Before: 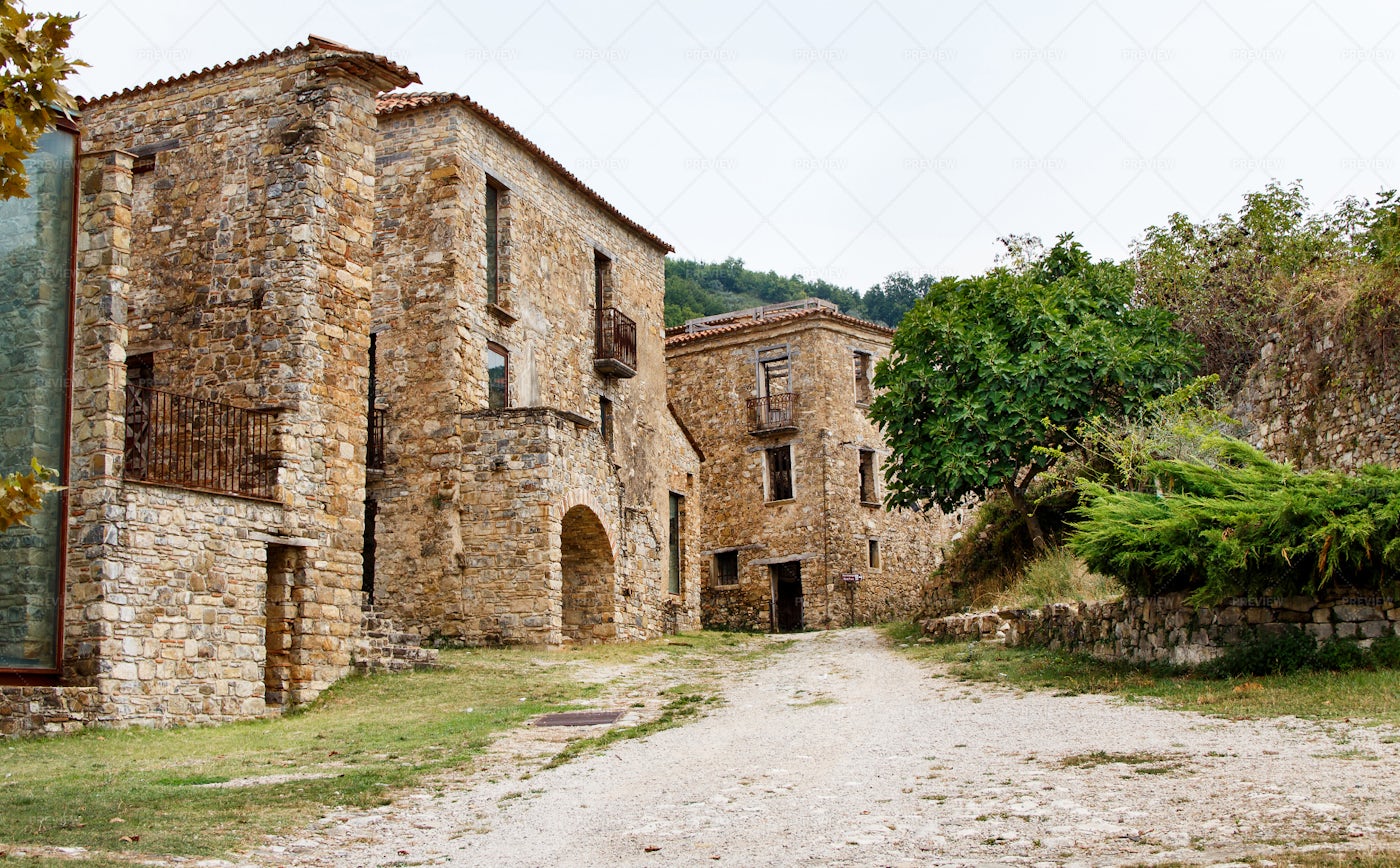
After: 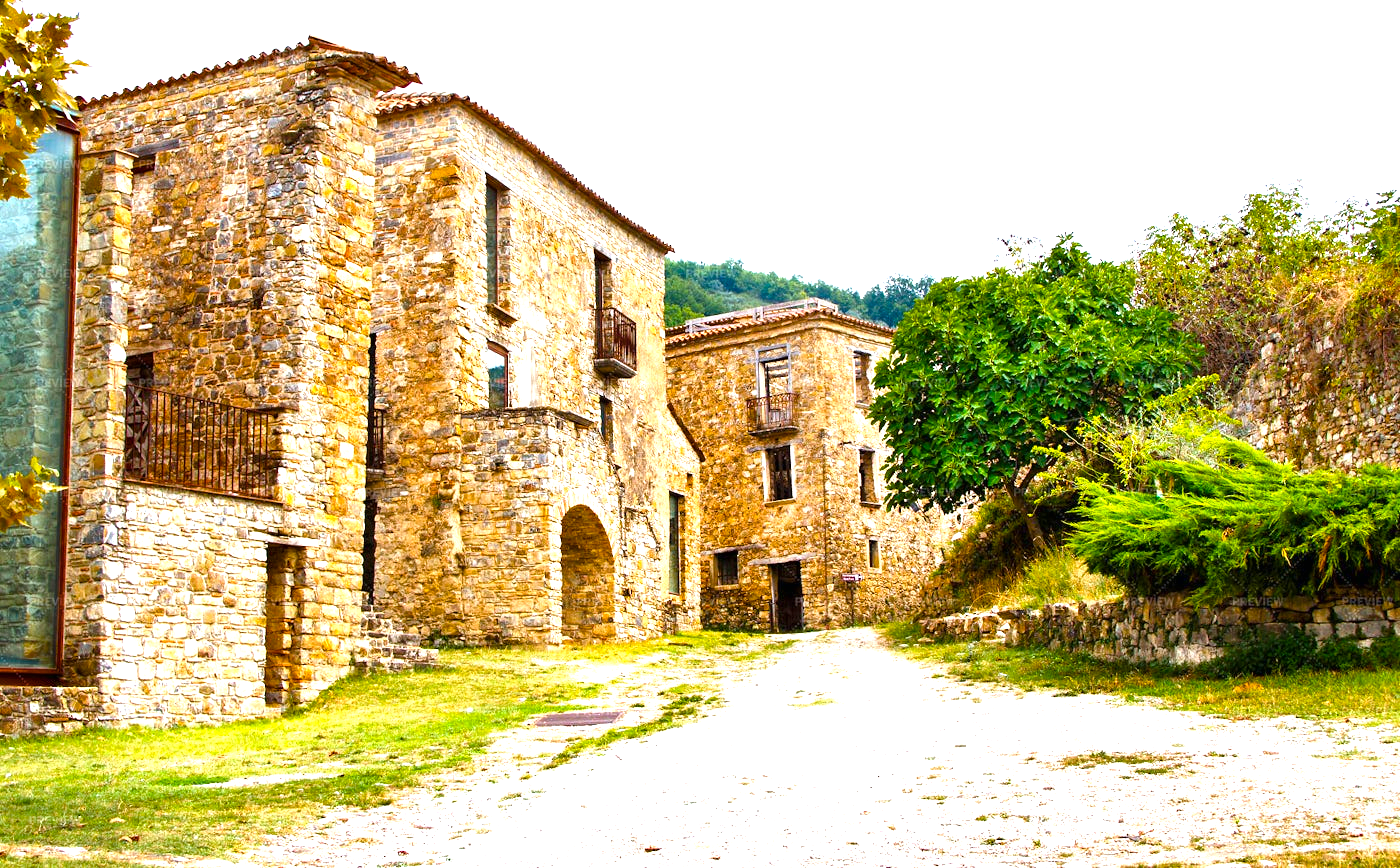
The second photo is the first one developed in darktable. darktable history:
color balance rgb: linear chroma grading › global chroma 20%, perceptual saturation grading › global saturation 25%, perceptual brilliance grading › global brilliance 20%, global vibrance 20%
color correction: highlights a* -0.137, highlights b* -5.91, shadows a* -0.137, shadows b* -0.137
exposure: black level correction 0, exposure 0.5 EV, compensate highlight preservation false
